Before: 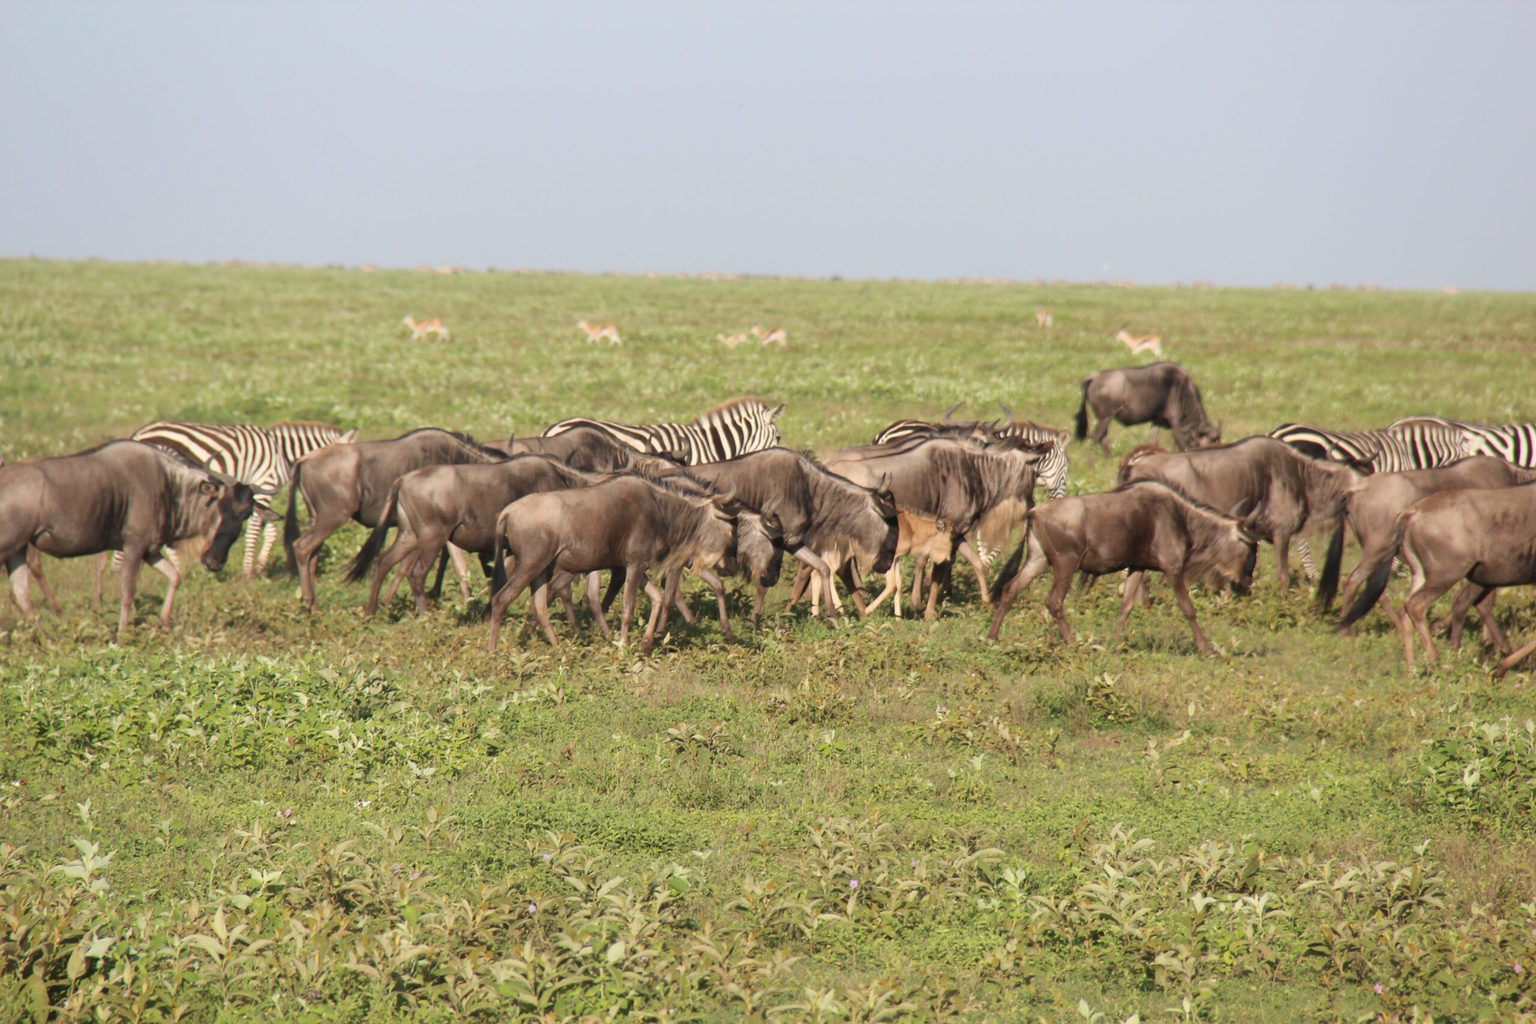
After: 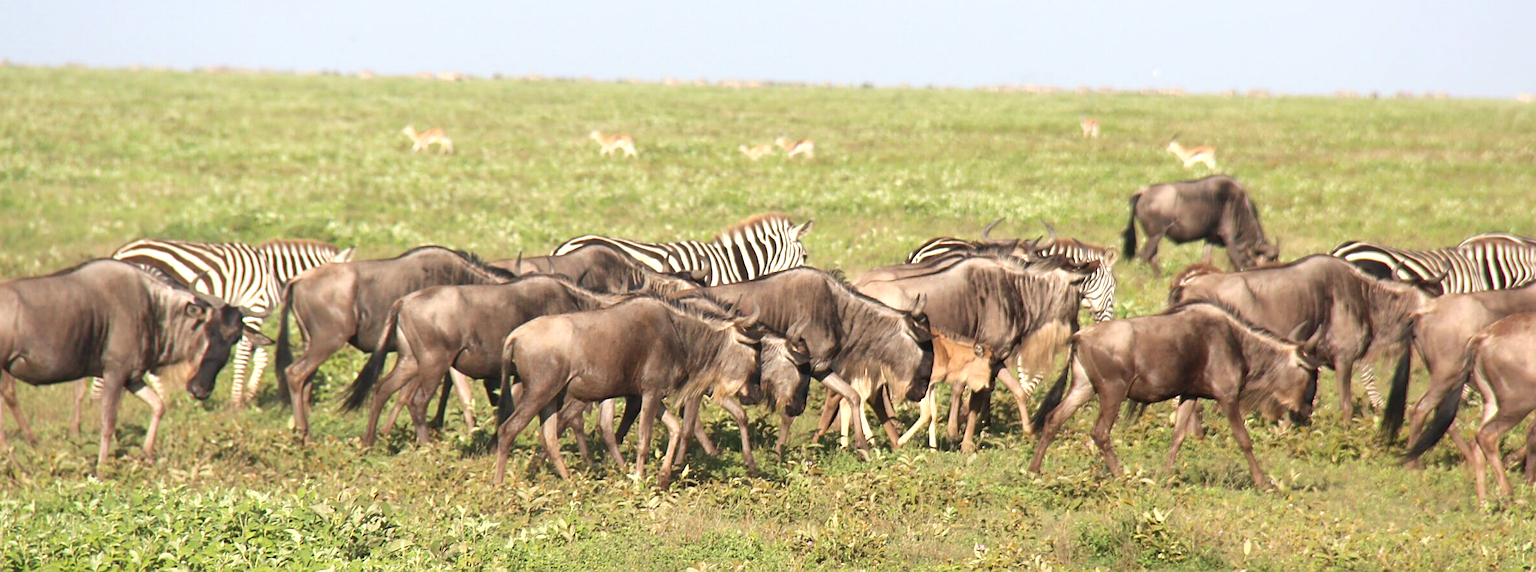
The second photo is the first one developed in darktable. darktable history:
levels: levels [0, 0.43, 0.859]
sharpen: on, module defaults
crop: left 1.767%, top 19.408%, right 4.856%, bottom 28.374%
